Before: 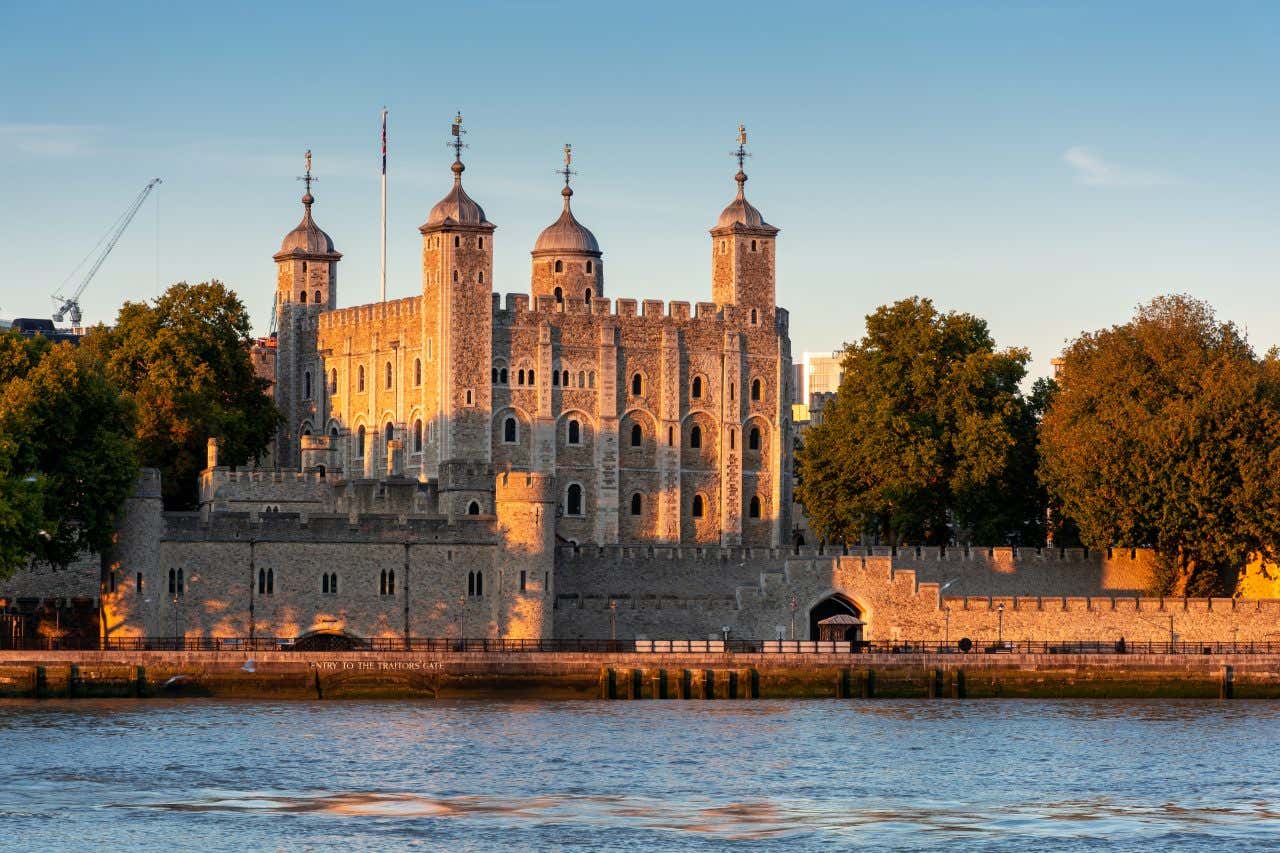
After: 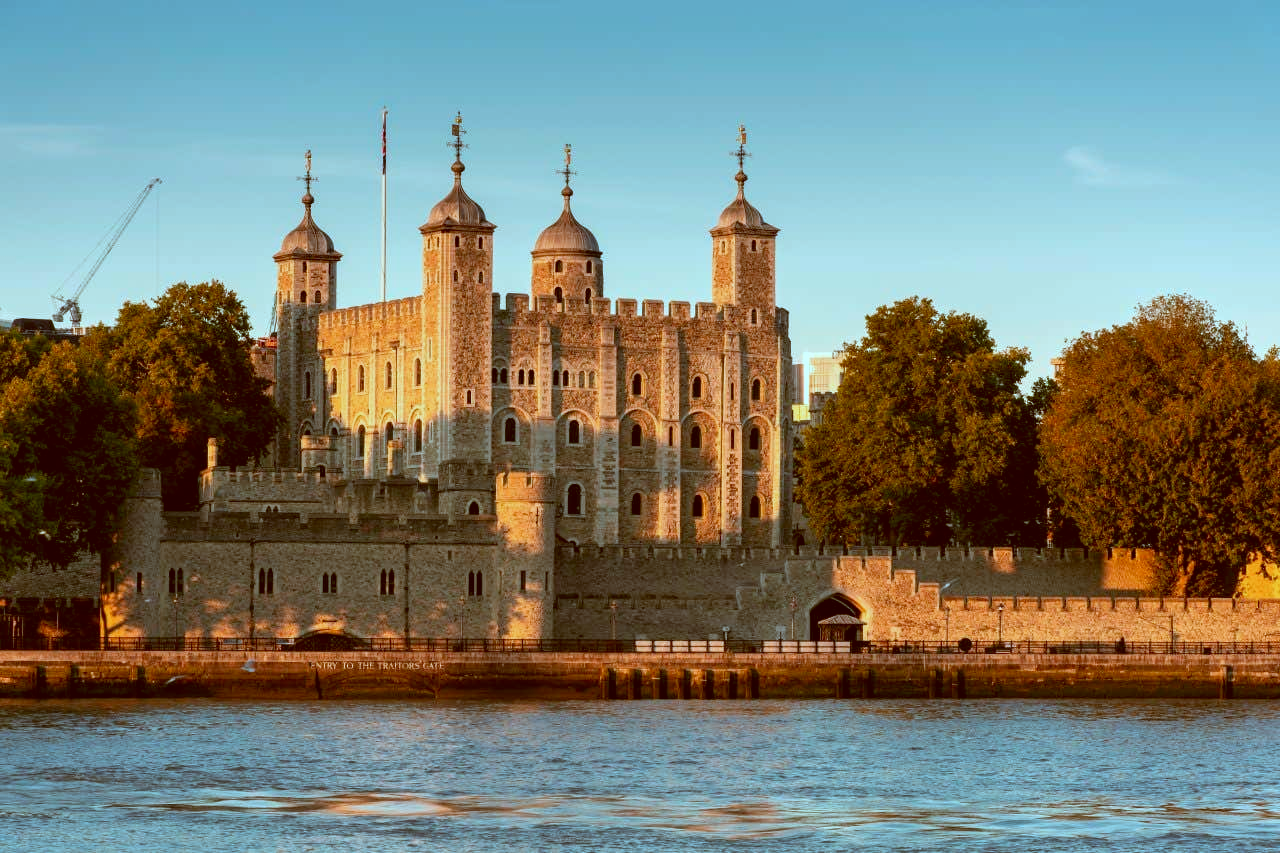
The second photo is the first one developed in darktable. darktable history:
color correction: highlights a* -14.71, highlights b* -16.1, shadows a* 10.79, shadows b* 29.64
